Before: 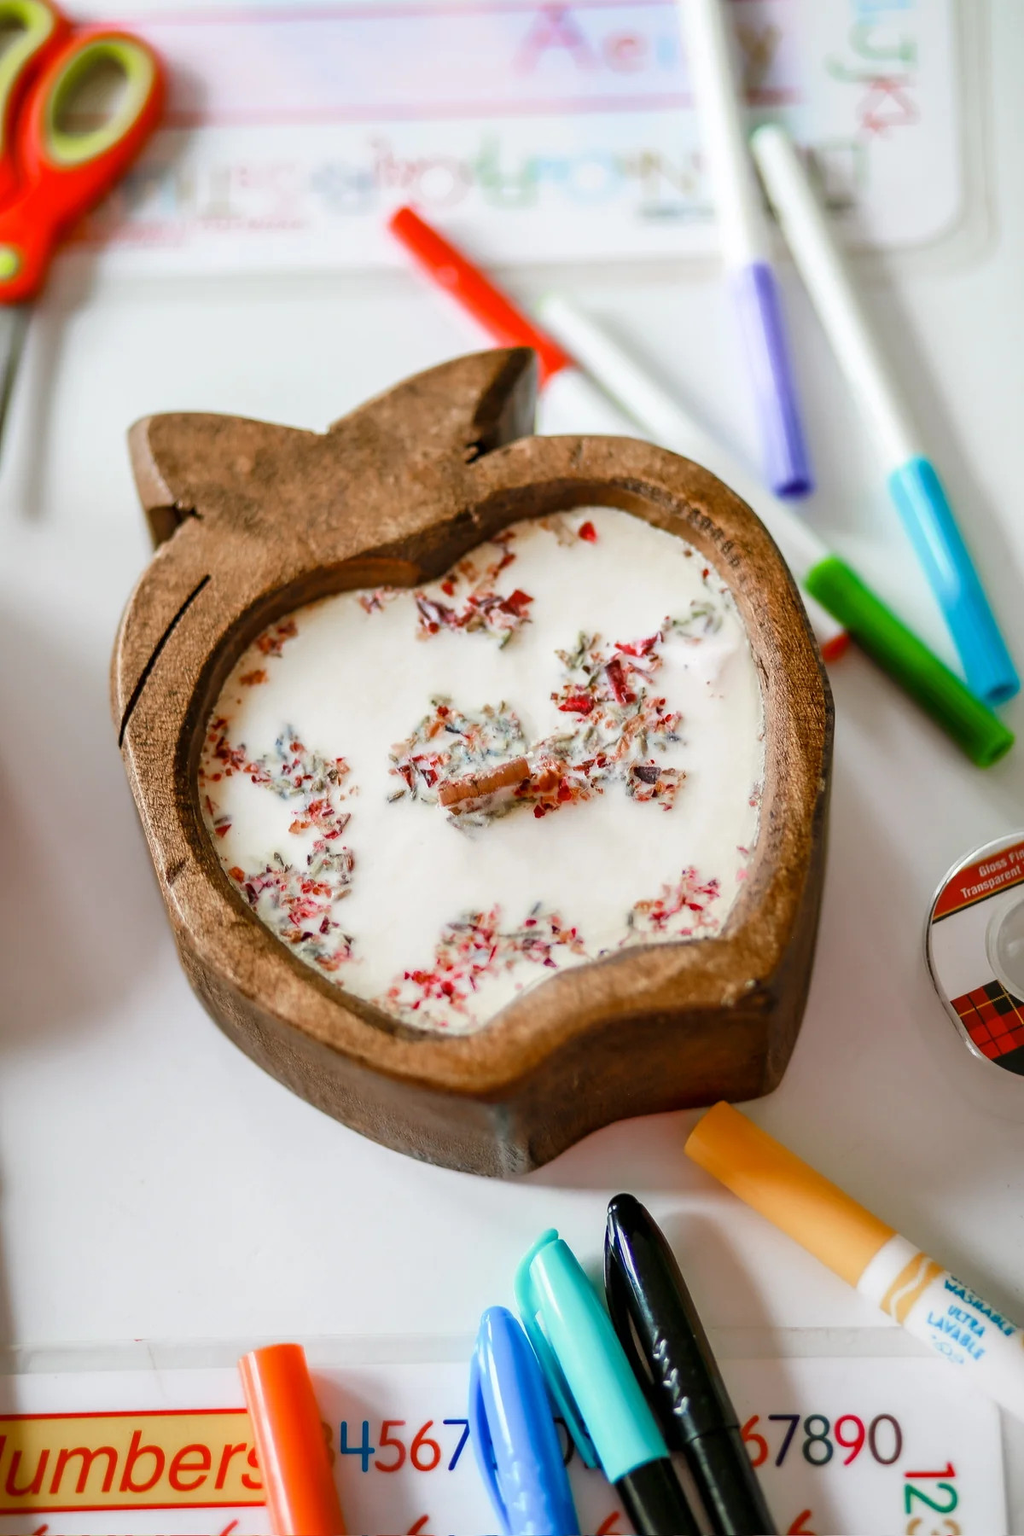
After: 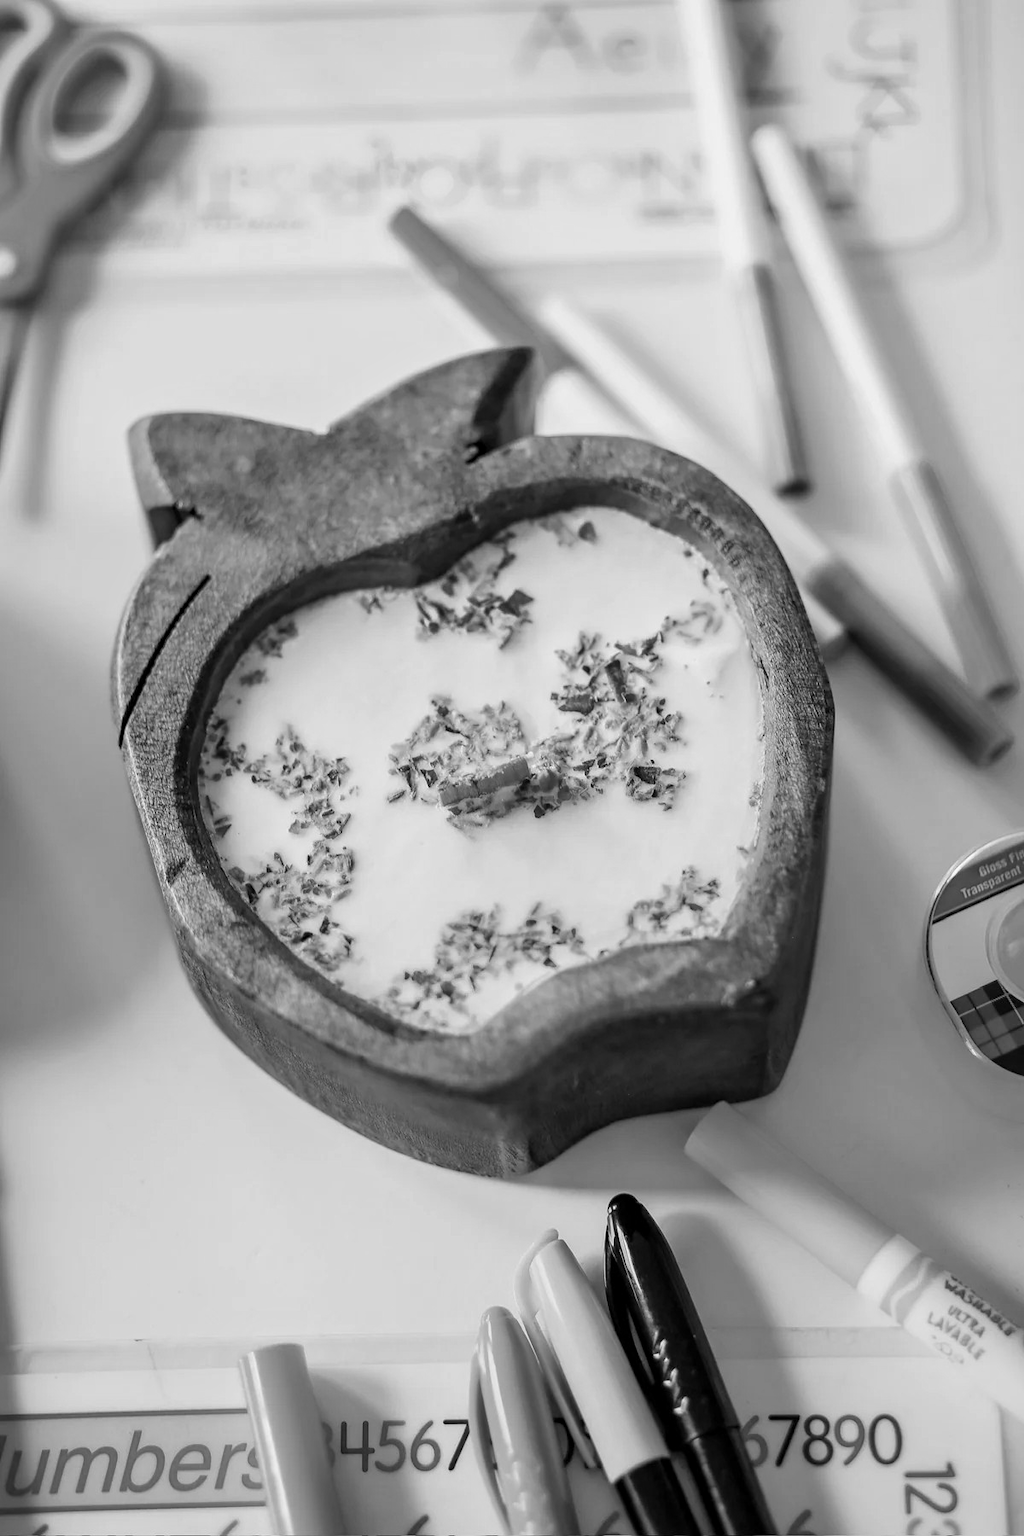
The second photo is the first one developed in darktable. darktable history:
contrast equalizer: octaves 7, y [[0.5, 0.502, 0.506, 0.511, 0.52, 0.537], [0.5 ×6], [0.505, 0.509, 0.518, 0.534, 0.553, 0.561], [0 ×6], [0 ×6]]
monochrome: a 73.58, b 64.21
